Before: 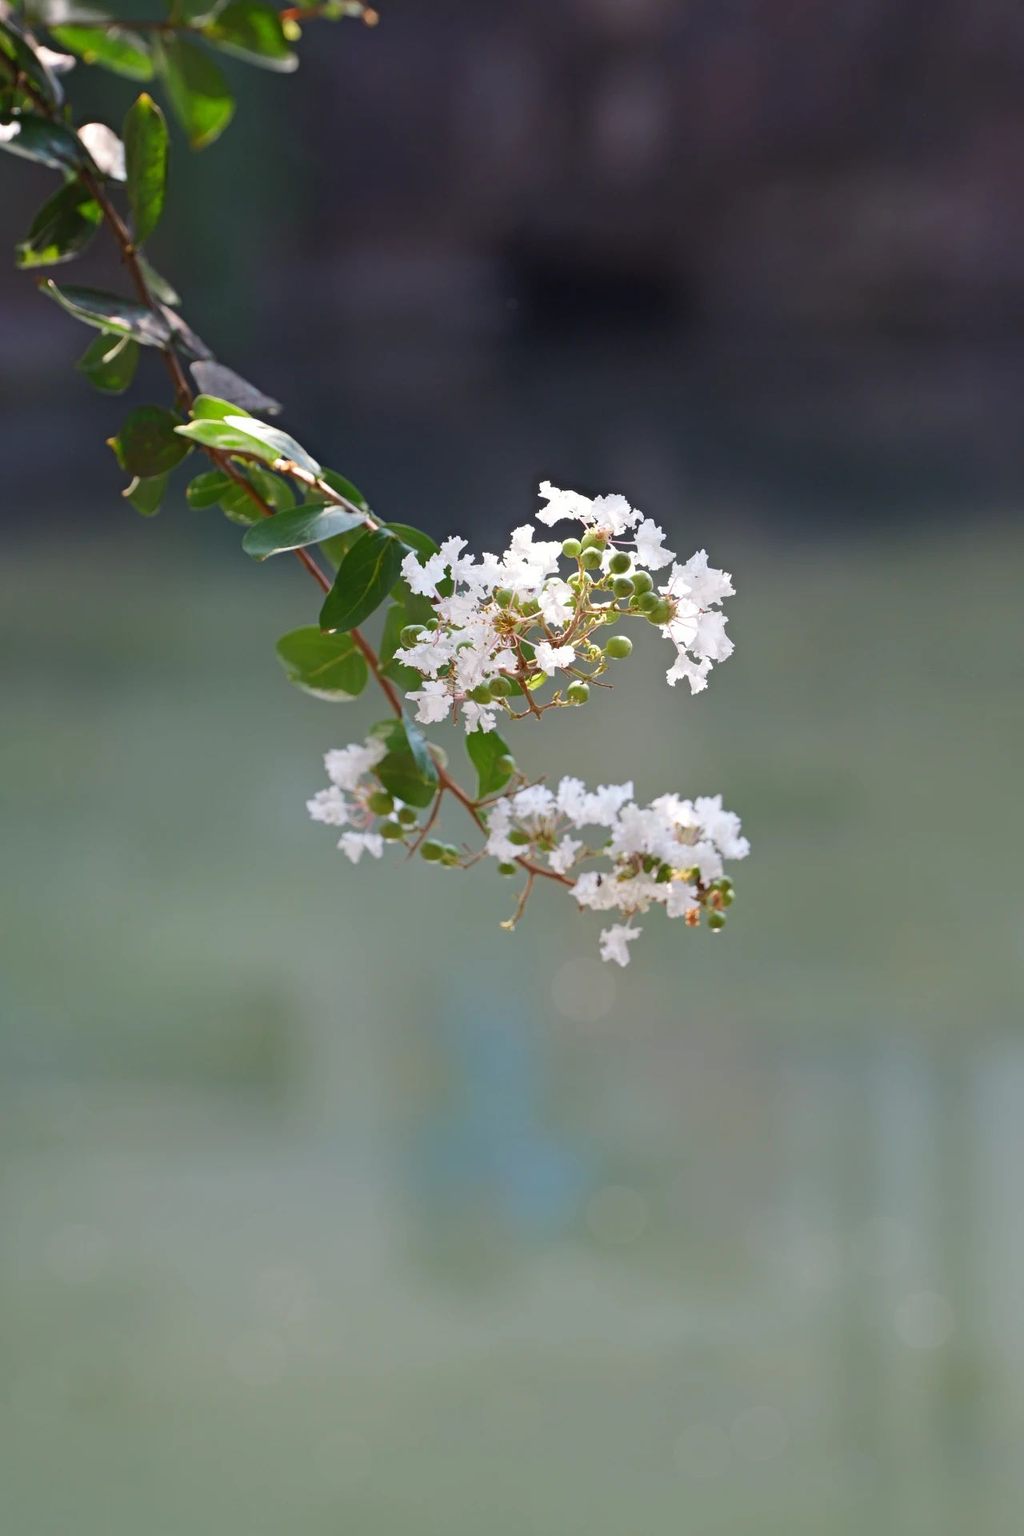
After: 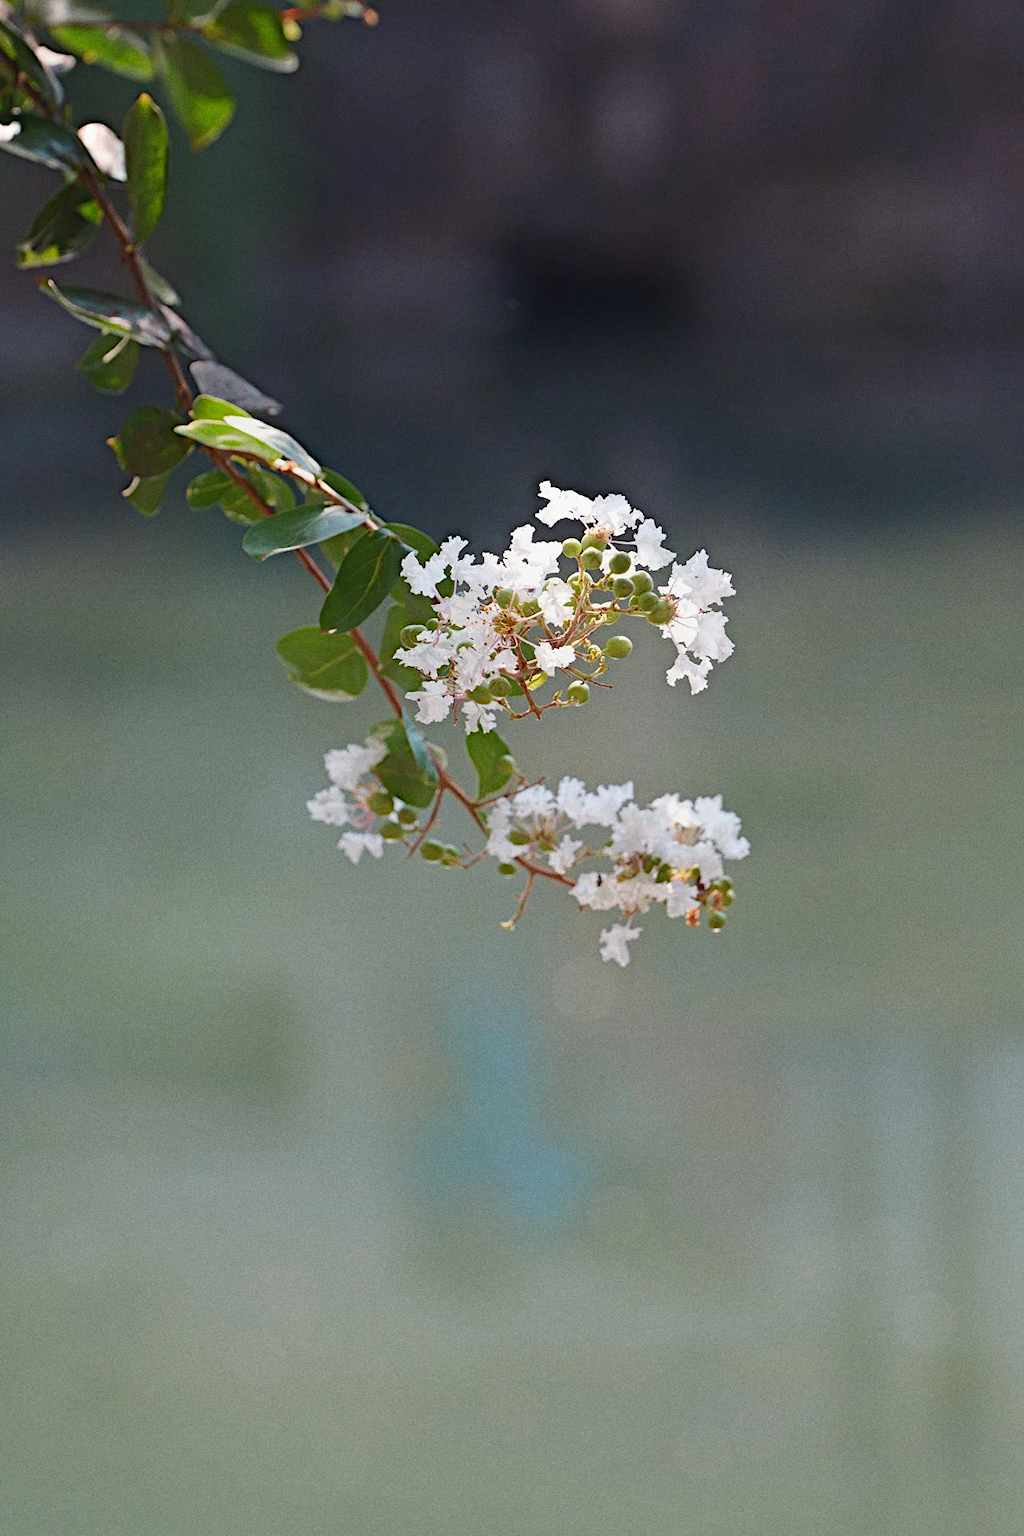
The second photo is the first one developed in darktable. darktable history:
diffuse or sharpen "_builtin_sharpen demosaicing | AA filter": edge sensitivity 1, 1st order anisotropy 100%, 2nd order anisotropy 100%, 3rd order anisotropy 100%, 4th order anisotropy 100%, 1st order speed -25%, 2nd order speed -25%, 3rd order speed -25%, 4th order speed -25%
rgb primaries "nice": tint hue -2.48°, red hue -0.024, green purity 1.08, blue hue -0.112, blue purity 1.17
color balance rgb "filmic": shadows lift › chroma 2%, shadows lift › hue 200.7°, highlights gain › chroma 1.5%, highlights gain › hue 42.65°, global offset › luminance 1%, perceptual saturation grading › highlights -33.8%, perceptual saturation grading › shadows 28.92%, perceptual brilliance grading › highlights 10.1%, perceptual brilliance grading › shadows -10.8%, global vibrance 24.56%, contrast -9.93%
grain: on, module defaults
contrast equalizer "negative clarity": octaves 7, y [[0.6 ×6], [0.55 ×6], [0 ×6], [0 ×6], [0 ×6]], mix -0.3
